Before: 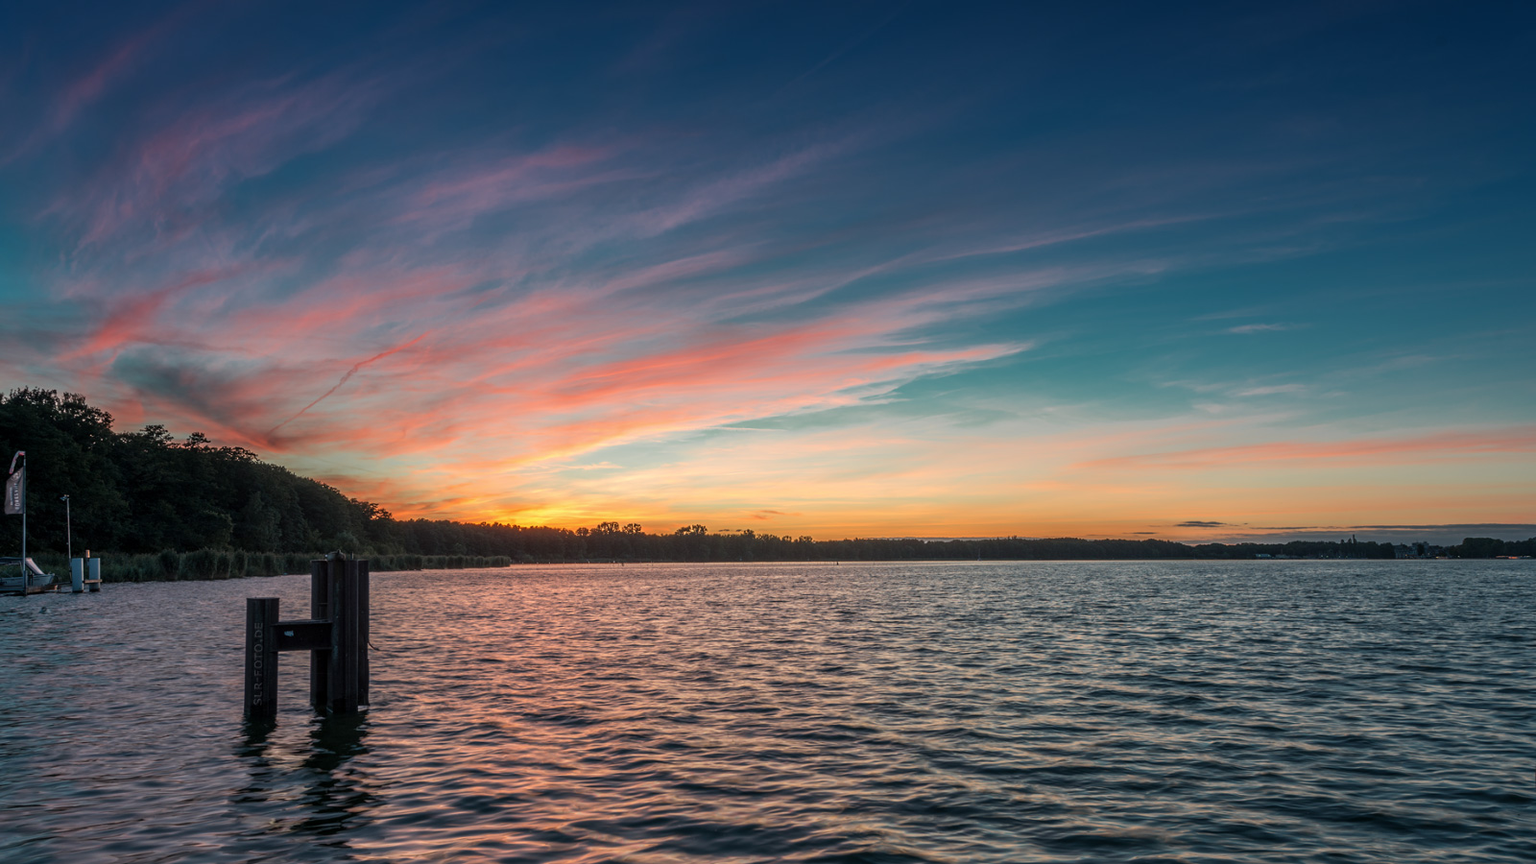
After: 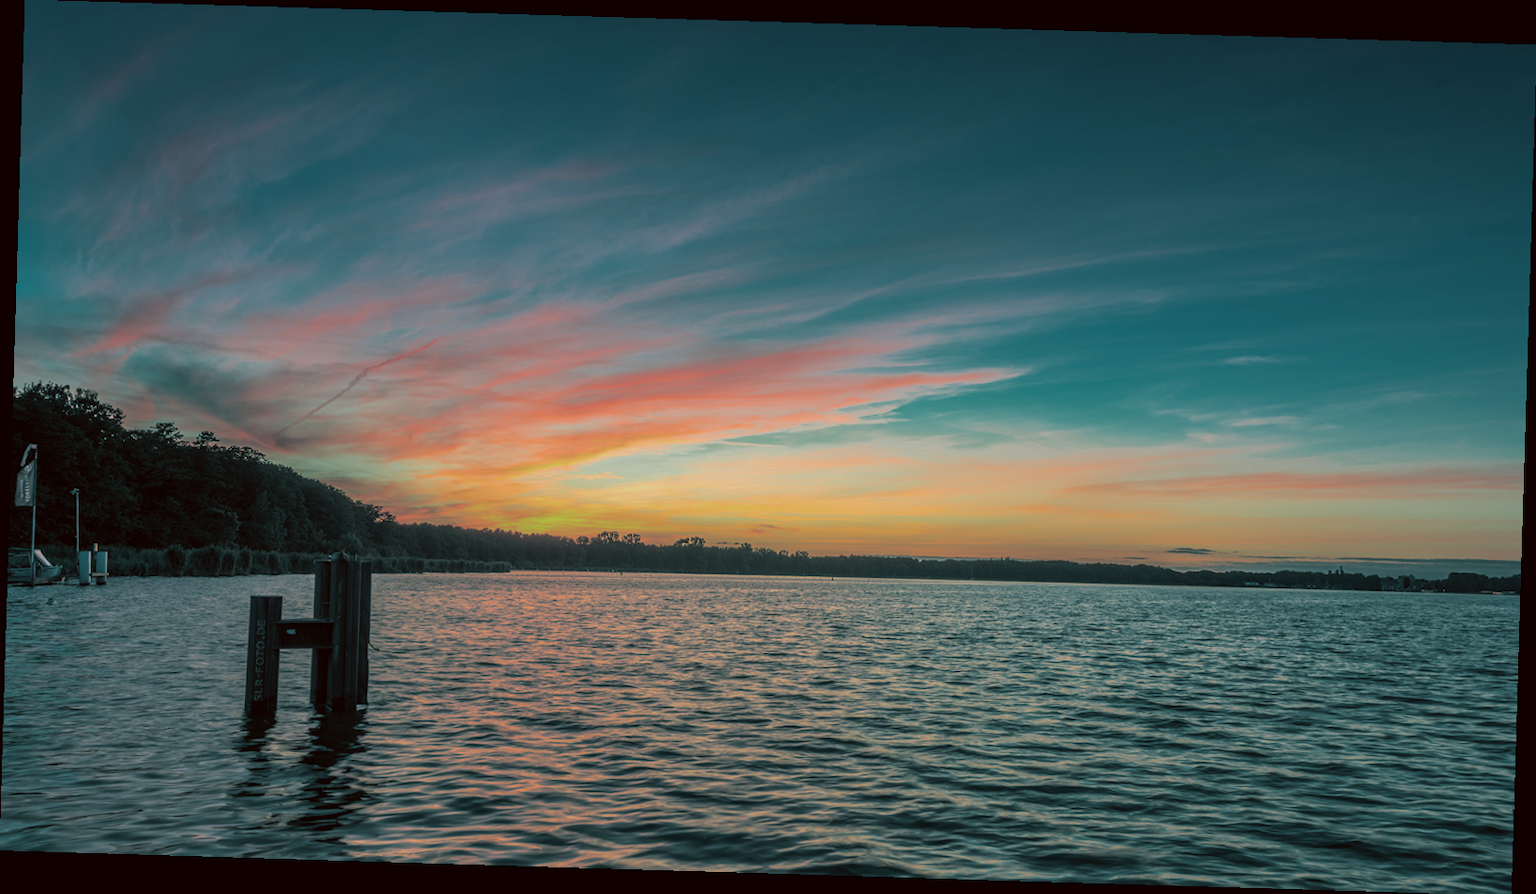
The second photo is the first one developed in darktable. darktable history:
color zones: curves: ch0 [(0, 0.425) (0.143, 0.422) (0.286, 0.42) (0.429, 0.419) (0.571, 0.419) (0.714, 0.42) (0.857, 0.422) (1, 0.425)]
color correction: highlights a* -7.23, highlights b* -0.161, shadows a* 20.08, shadows b* 11.73
rotate and perspective: rotation 1.72°, automatic cropping off
split-toning: shadows › hue 186.43°, highlights › hue 49.29°, compress 30.29%
color balance rgb: perceptual saturation grading › global saturation 25%, global vibrance 20%
